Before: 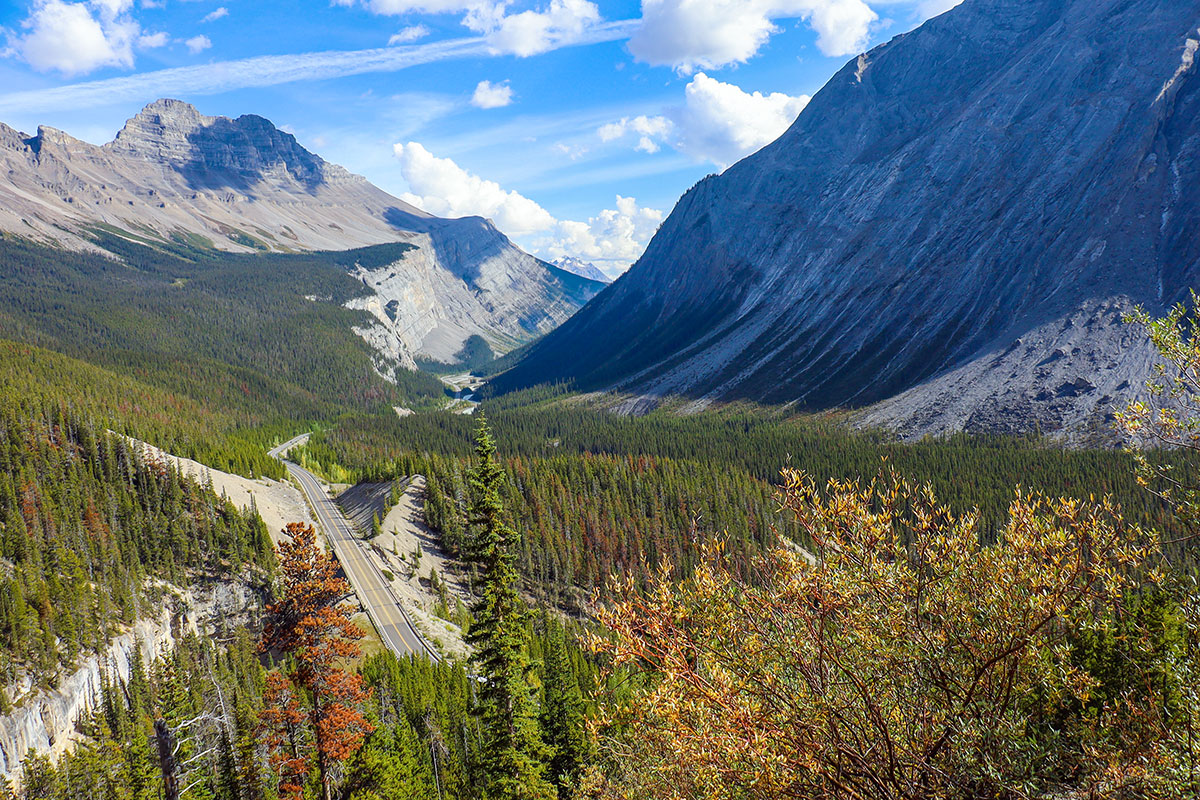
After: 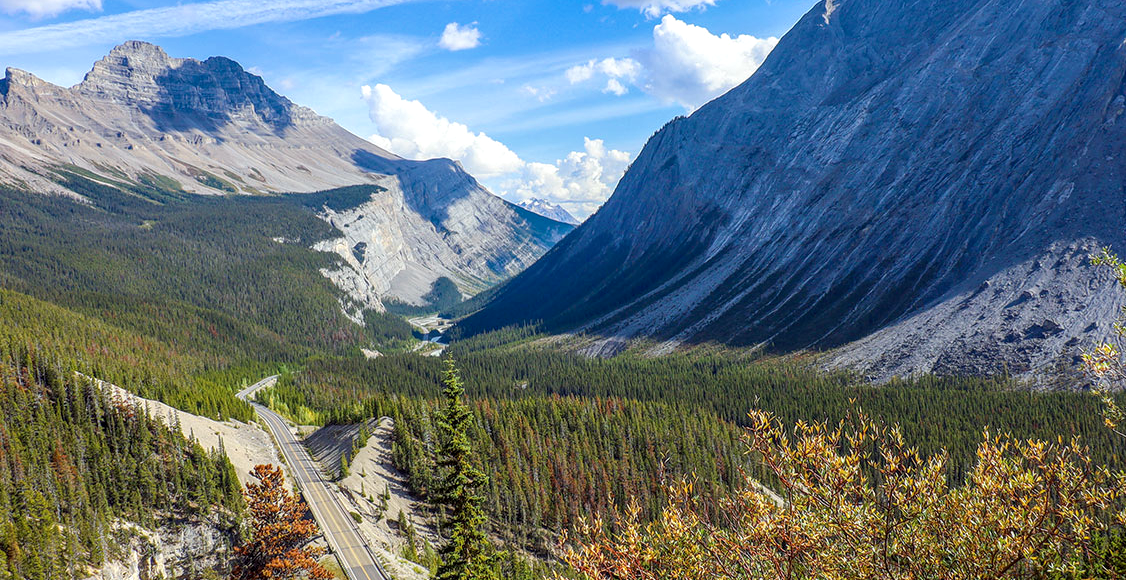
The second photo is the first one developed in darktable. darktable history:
crop: left 2.737%, top 7.287%, right 3.421%, bottom 20.179%
local contrast: on, module defaults
